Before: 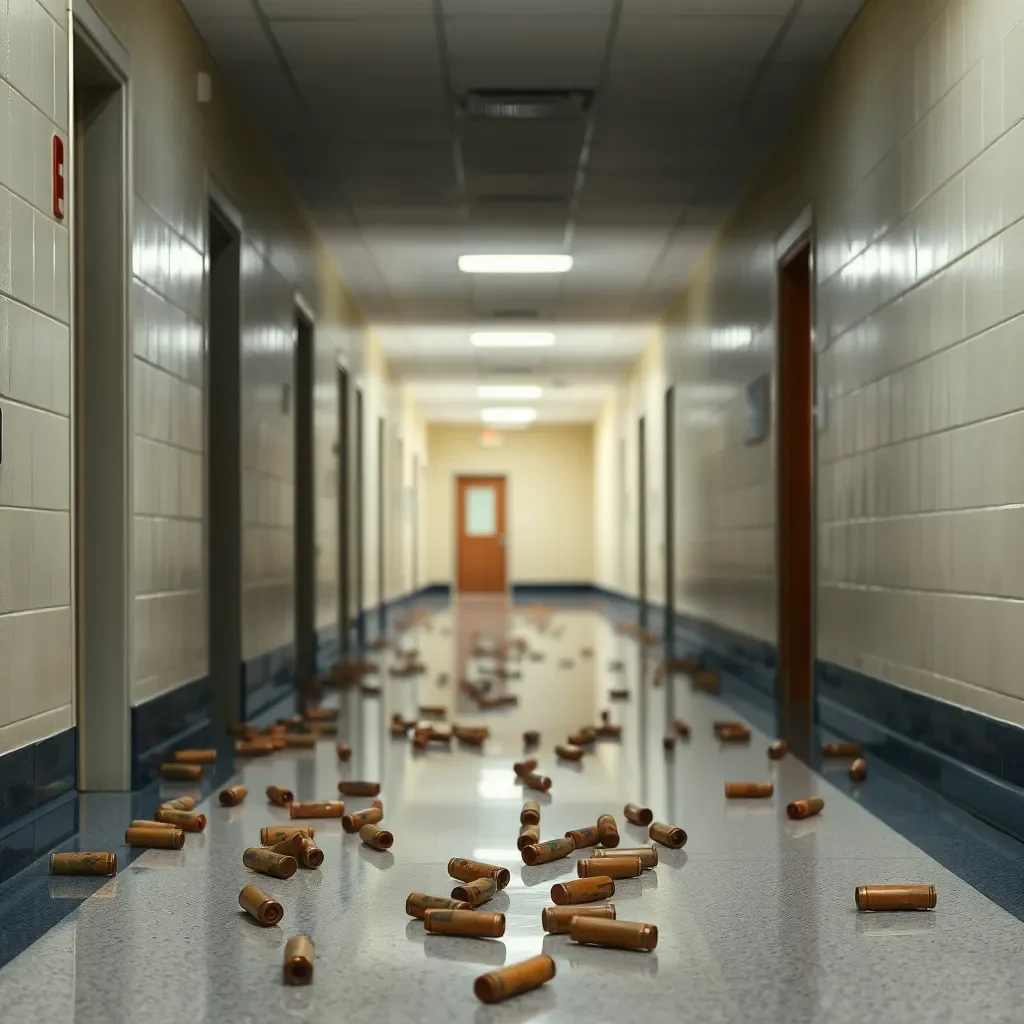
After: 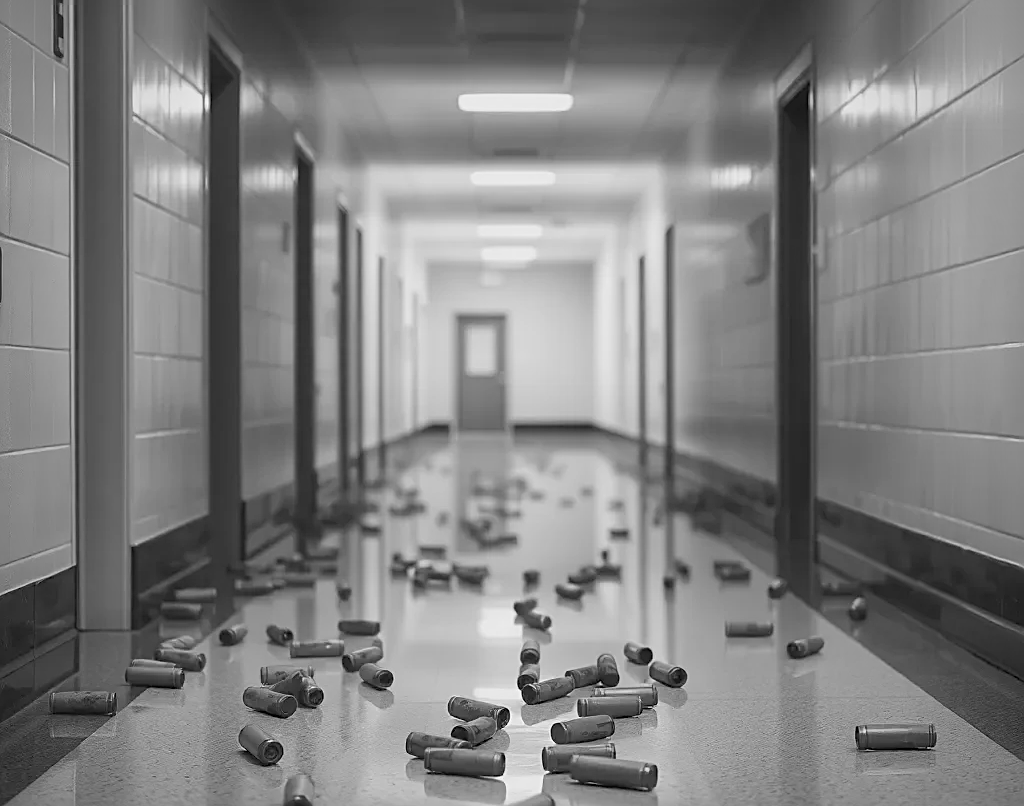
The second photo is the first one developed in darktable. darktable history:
color balance: contrast -15%
crop and rotate: top 15.774%, bottom 5.506%
monochrome: on, module defaults
vignetting: on, module defaults
contrast brightness saturation: brightness 0.09, saturation 0.19
sharpen: on, module defaults
